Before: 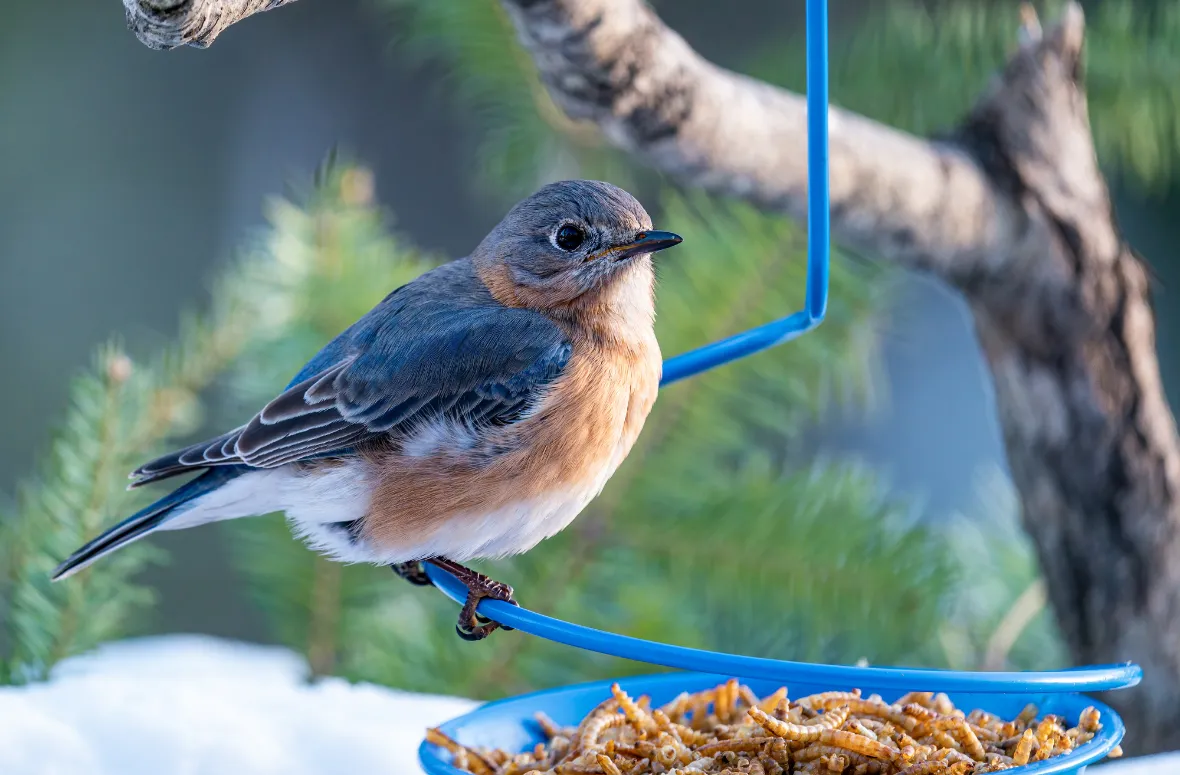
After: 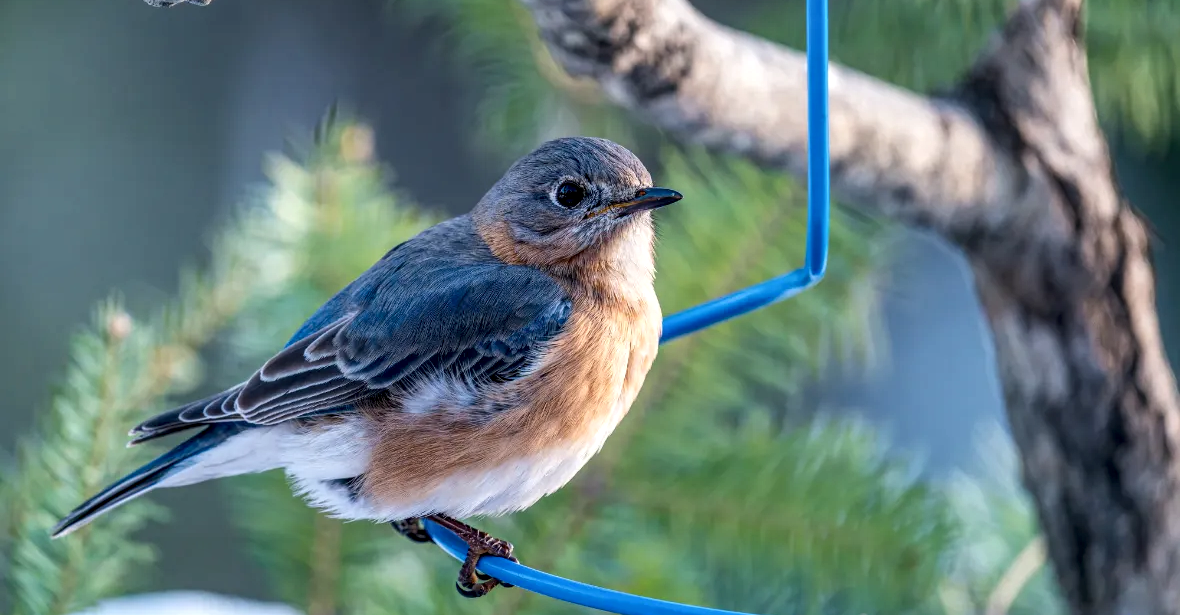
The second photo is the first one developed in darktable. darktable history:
crop and rotate: top 5.667%, bottom 14.937%
local contrast: highlights 35%, detail 135%
